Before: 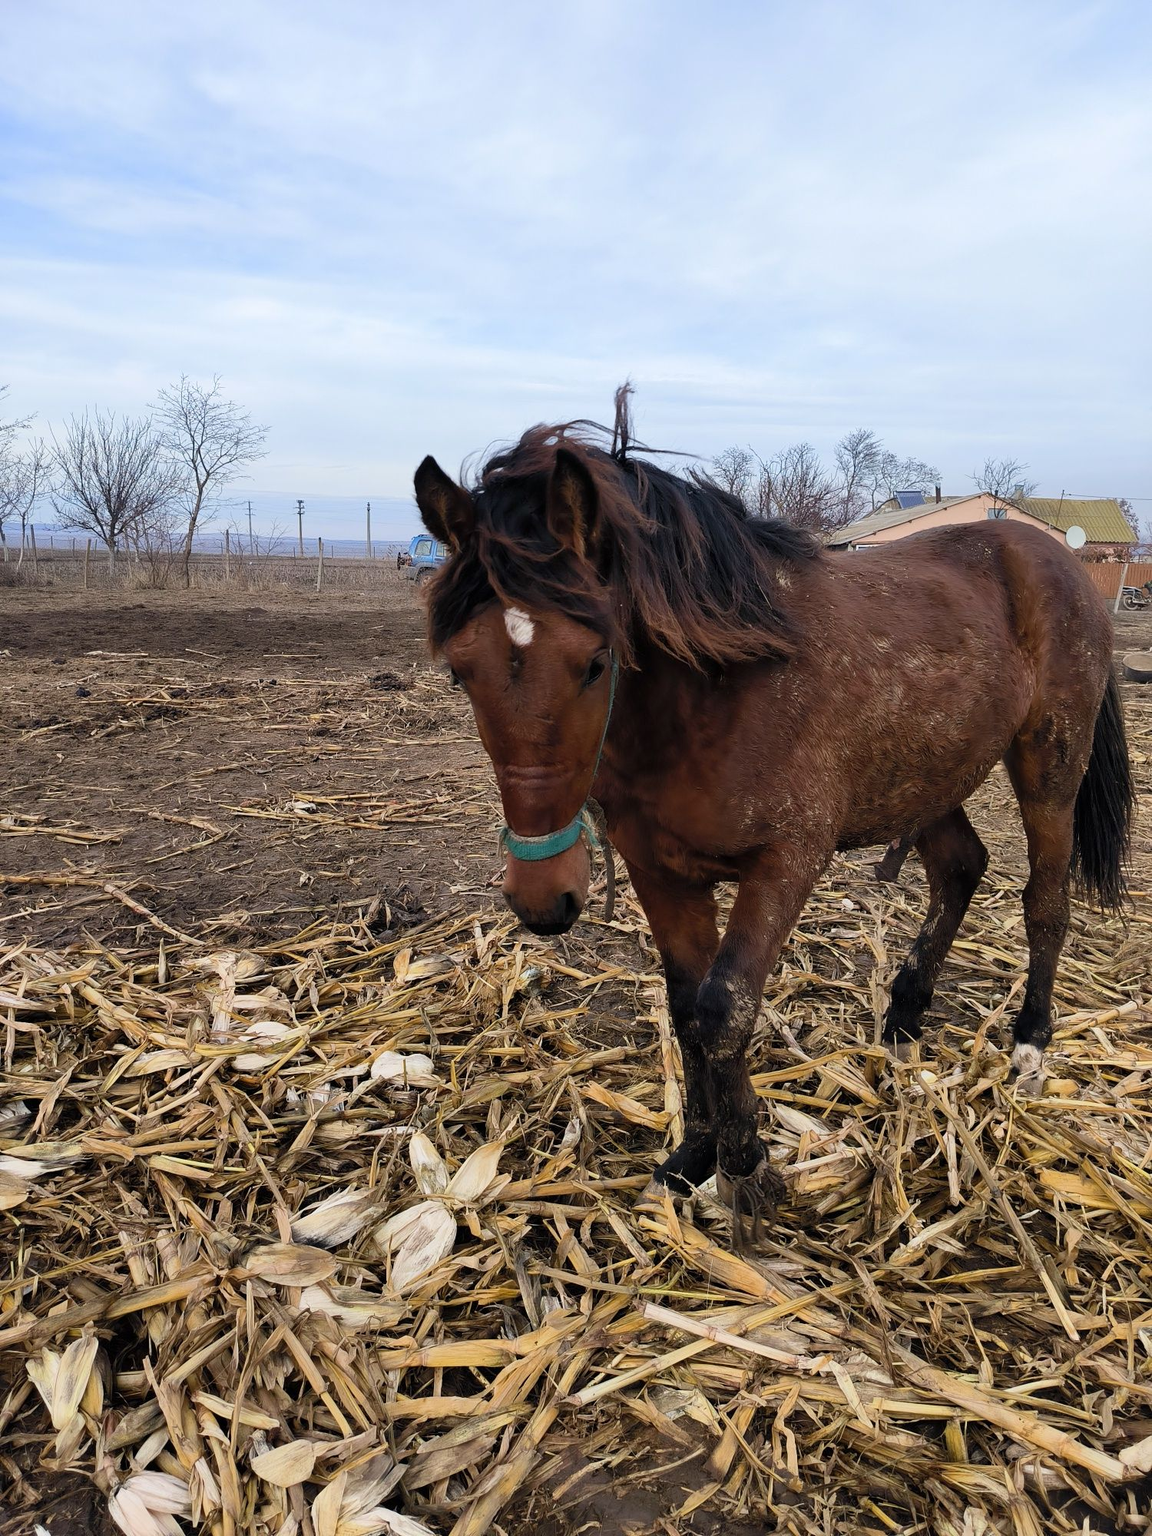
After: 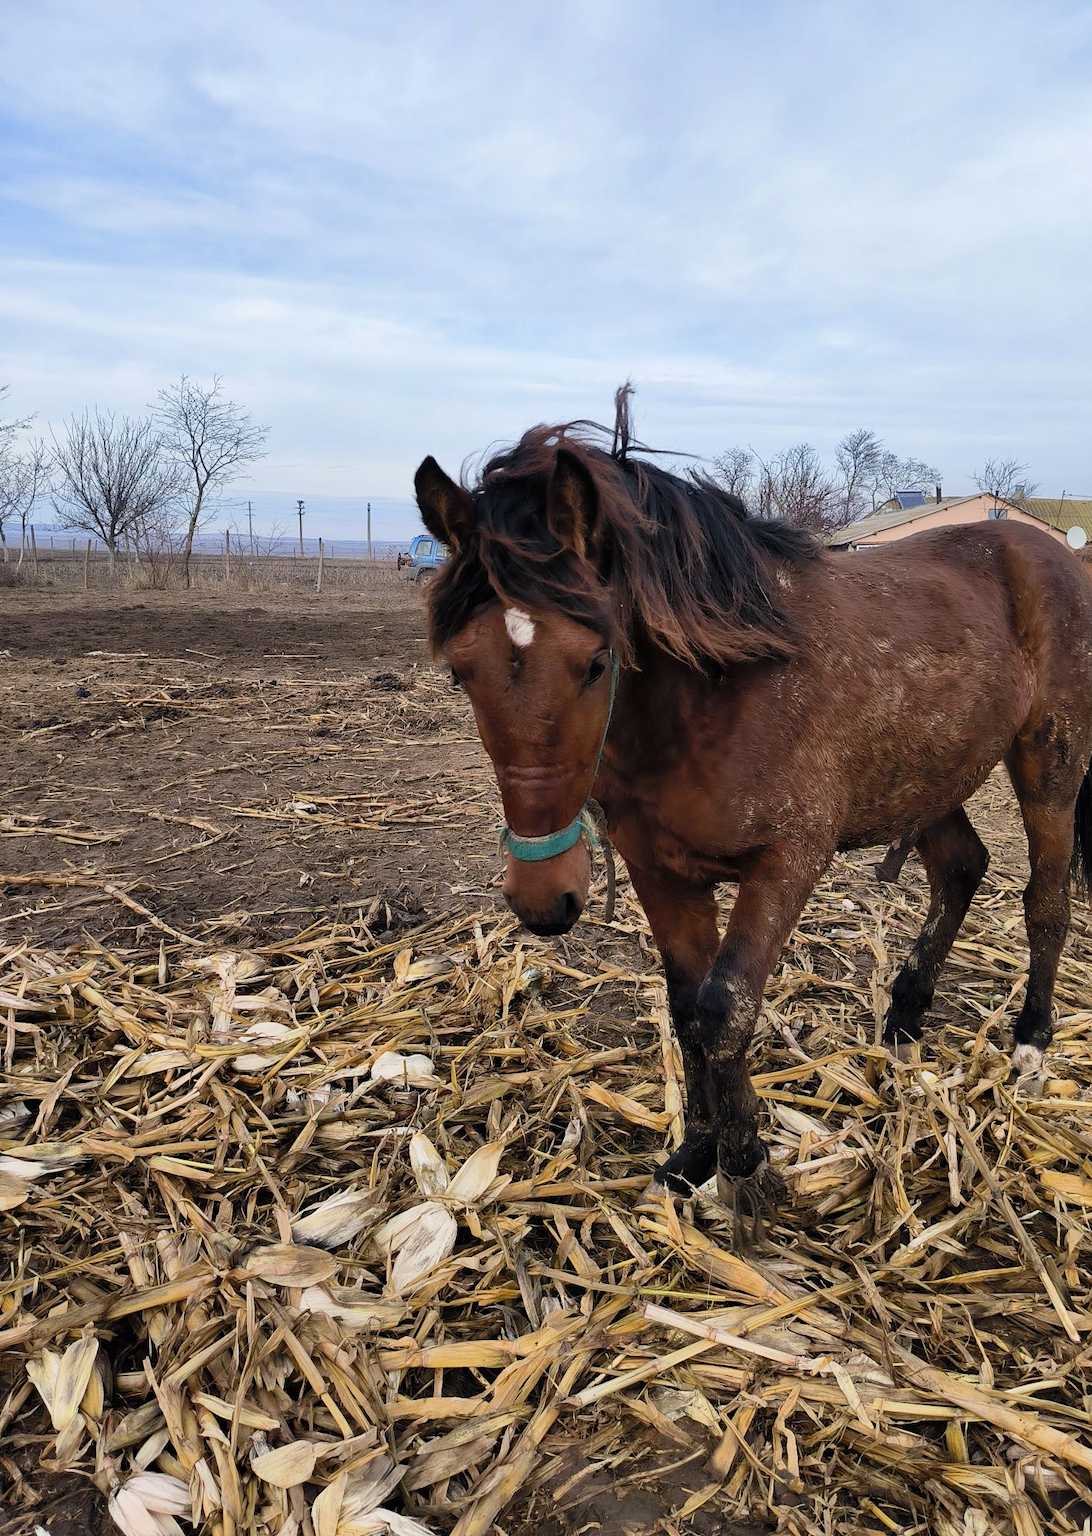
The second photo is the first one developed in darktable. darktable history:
crop and rotate: right 5.167%
shadows and highlights: shadows 35, highlights -35, soften with gaussian
